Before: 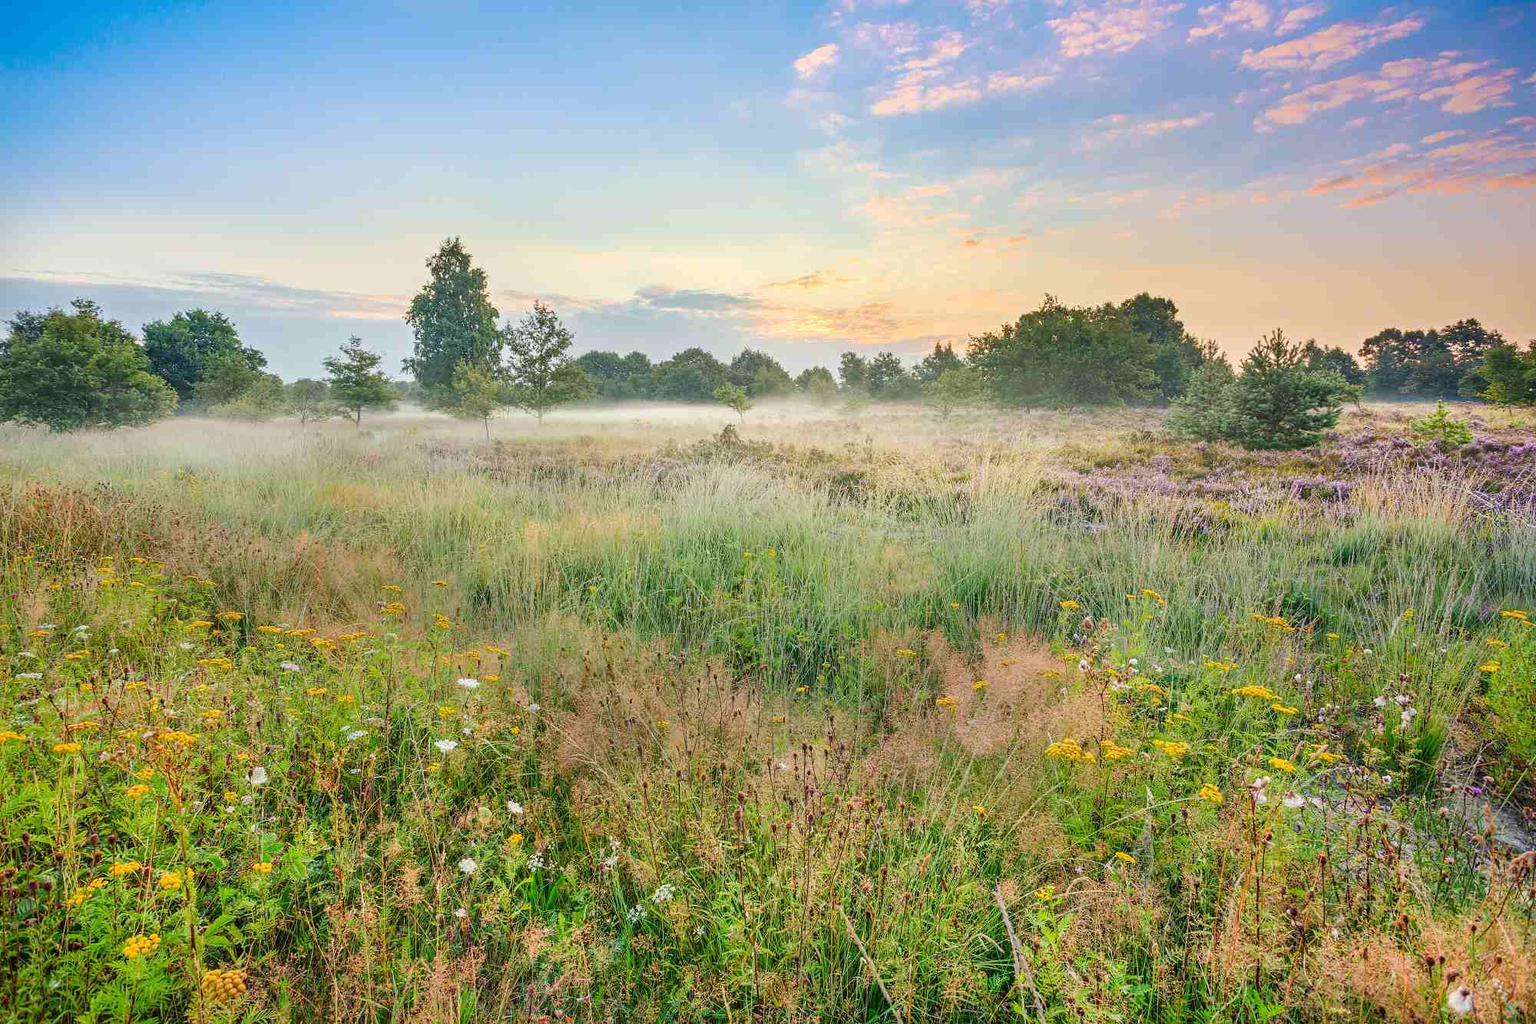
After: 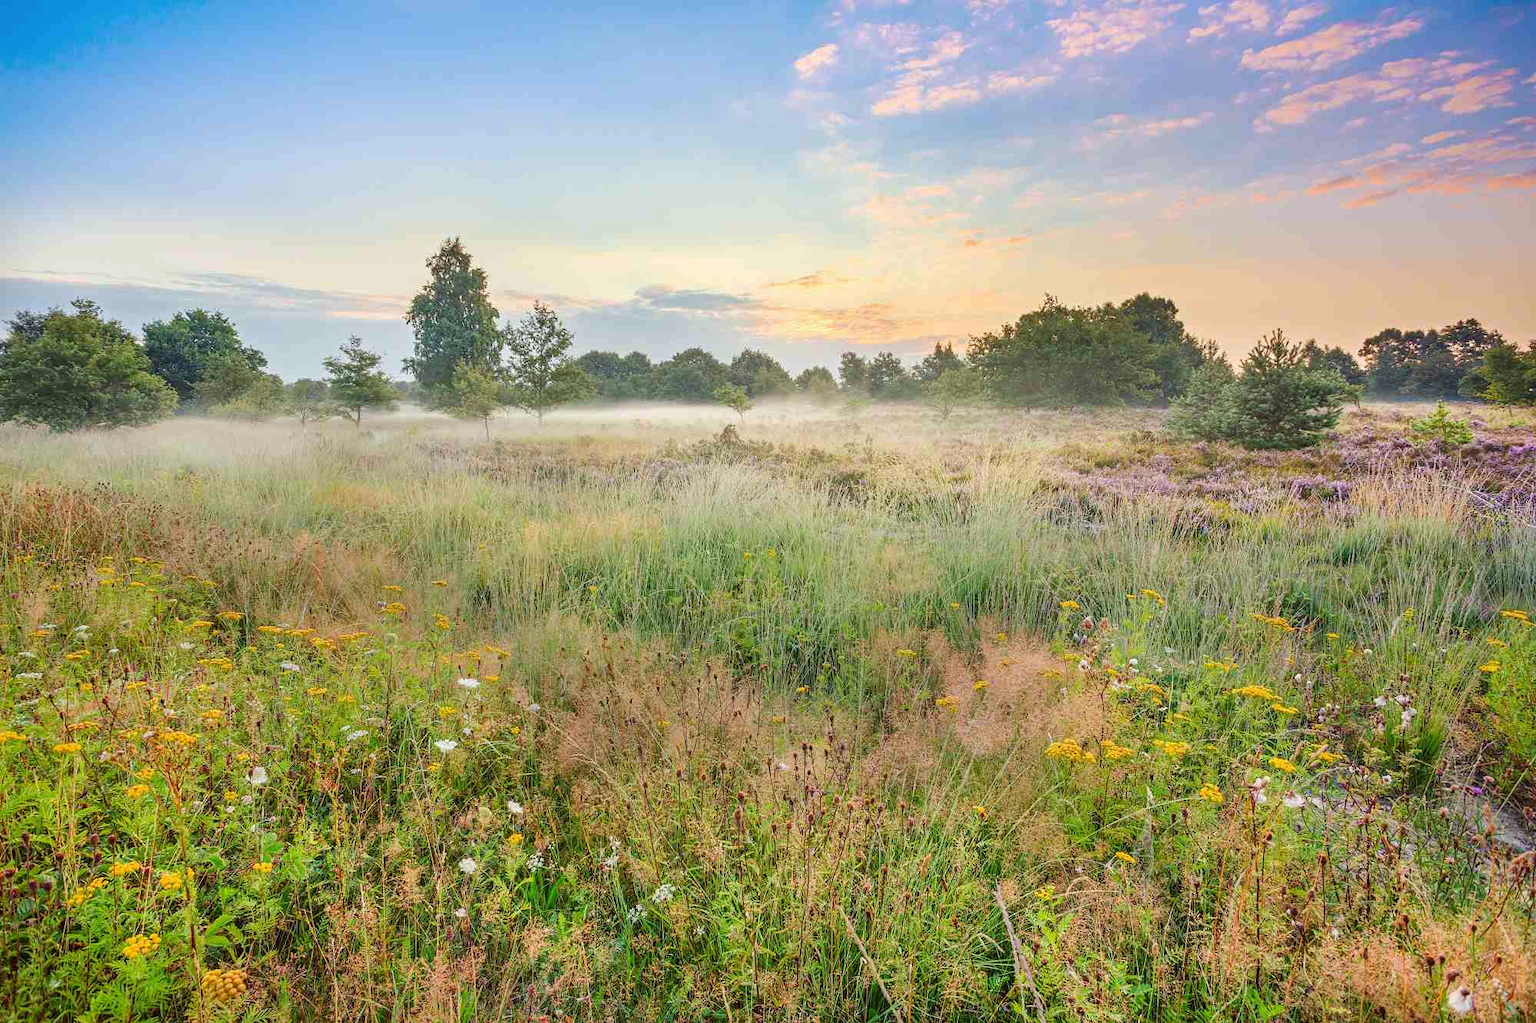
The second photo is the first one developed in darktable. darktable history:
color balance: mode lift, gamma, gain (sRGB), lift [1, 1.049, 1, 1]
exposure: compensate highlight preservation false
